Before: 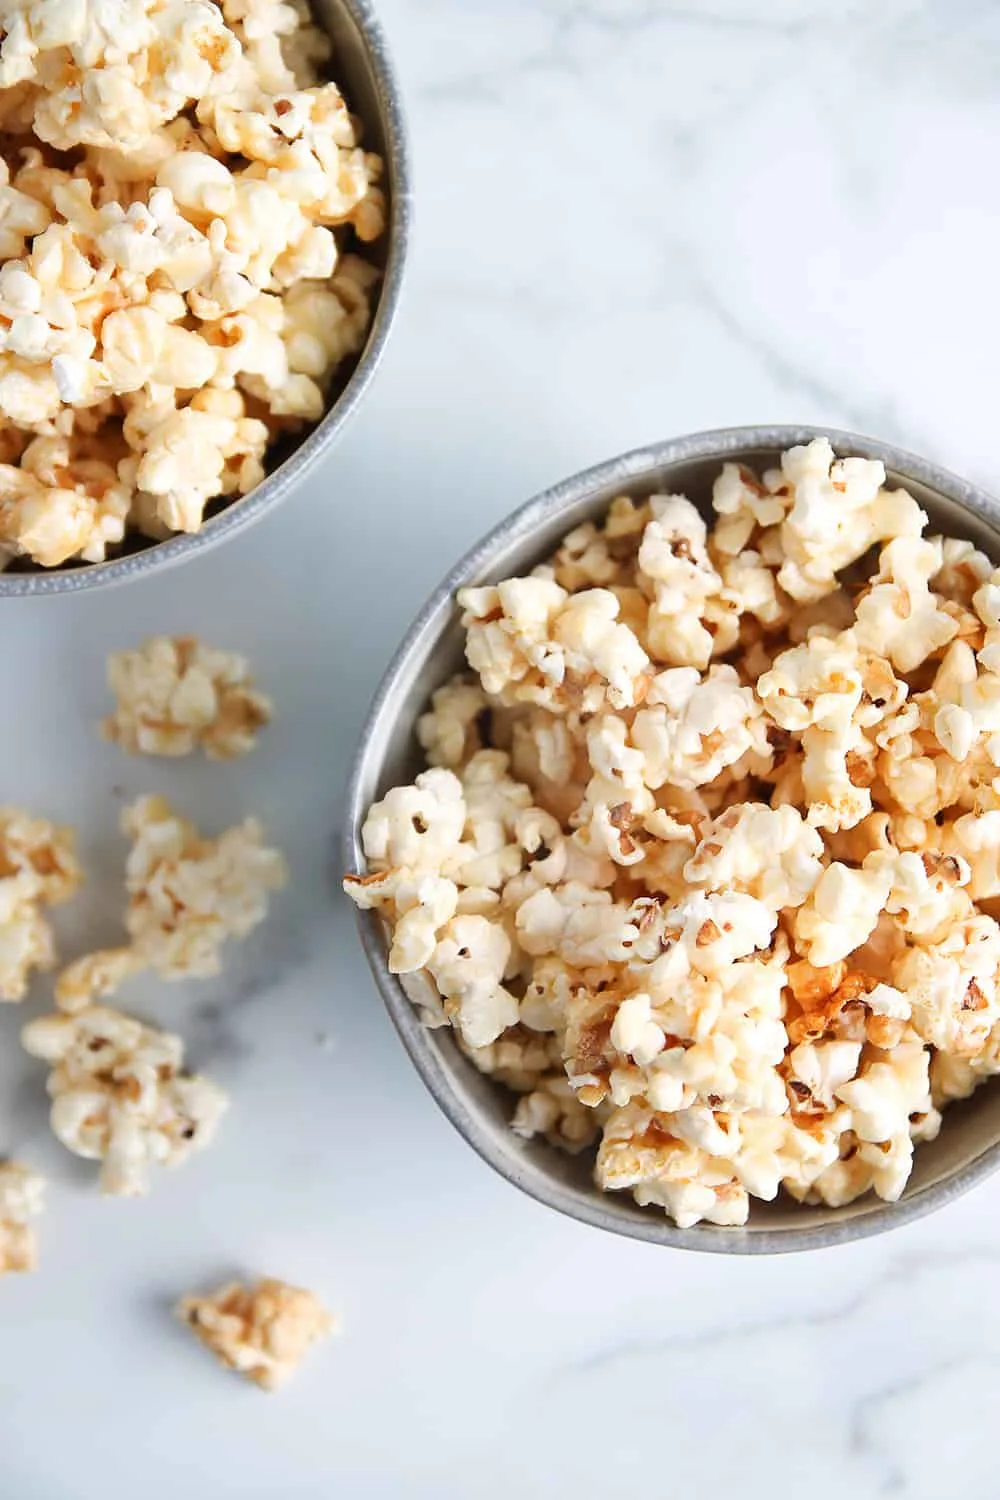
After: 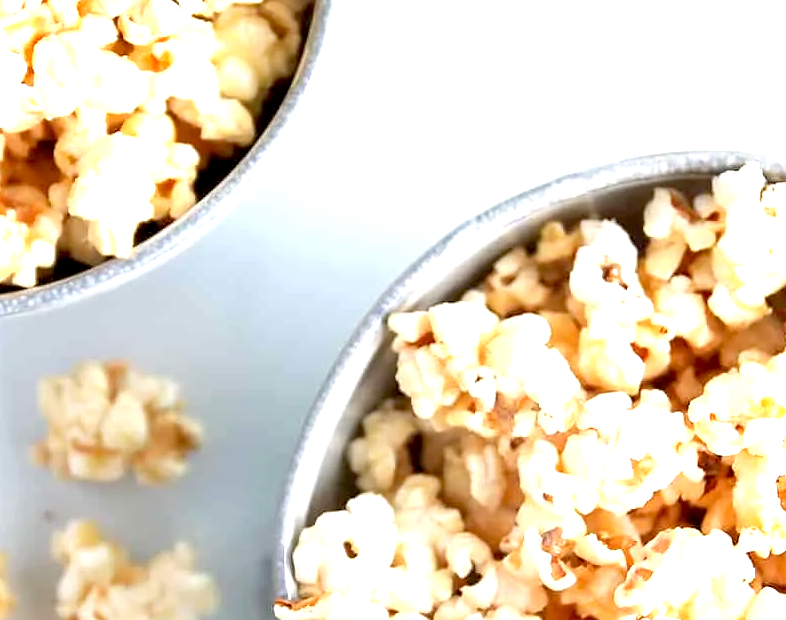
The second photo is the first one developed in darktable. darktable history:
crop: left 6.98%, top 18.352%, right 14.377%, bottom 40.255%
exposure: black level correction 0.008, exposure 0.988 EV, compensate exposure bias true, compensate highlight preservation false
